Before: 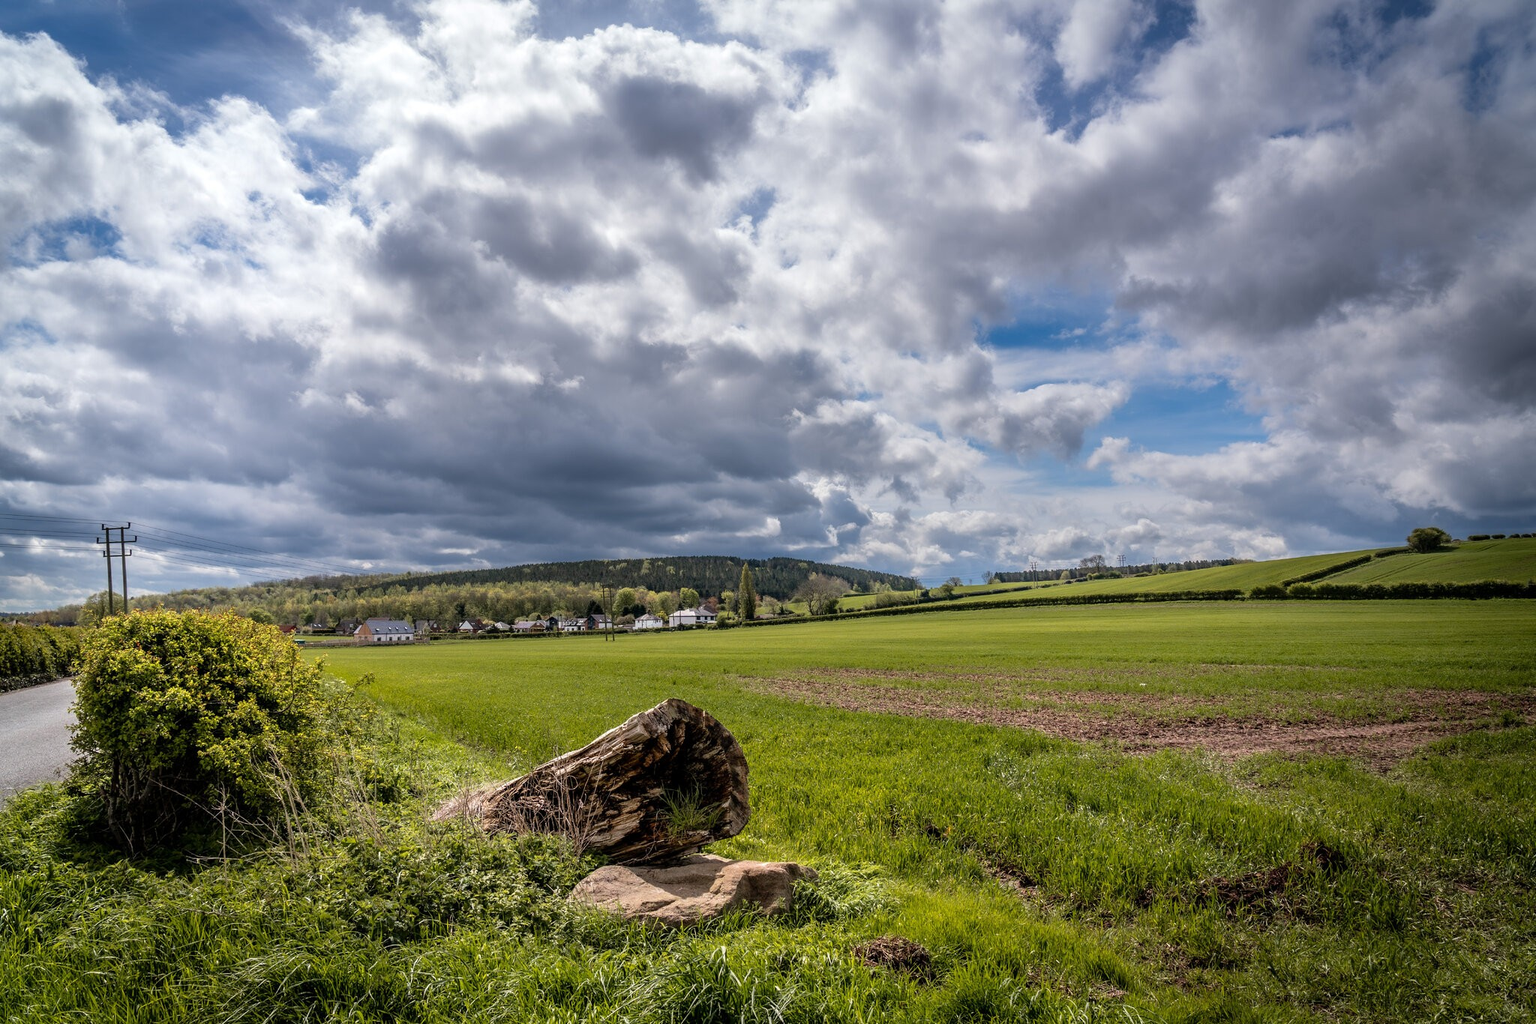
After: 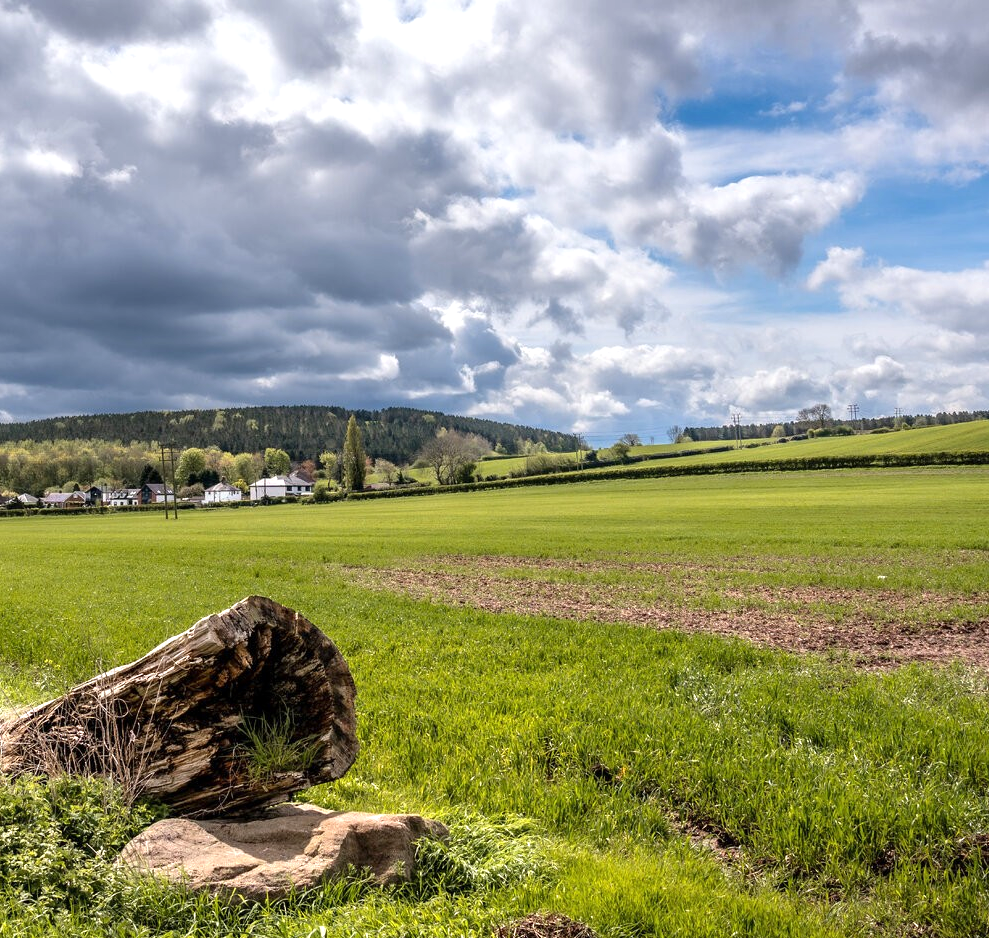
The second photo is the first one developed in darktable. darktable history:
crop: left 31.379%, top 24.658%, right 20.326%, bottom 6.628%
exposure: exposure 0.559 EV, compensate highlight preservation false
